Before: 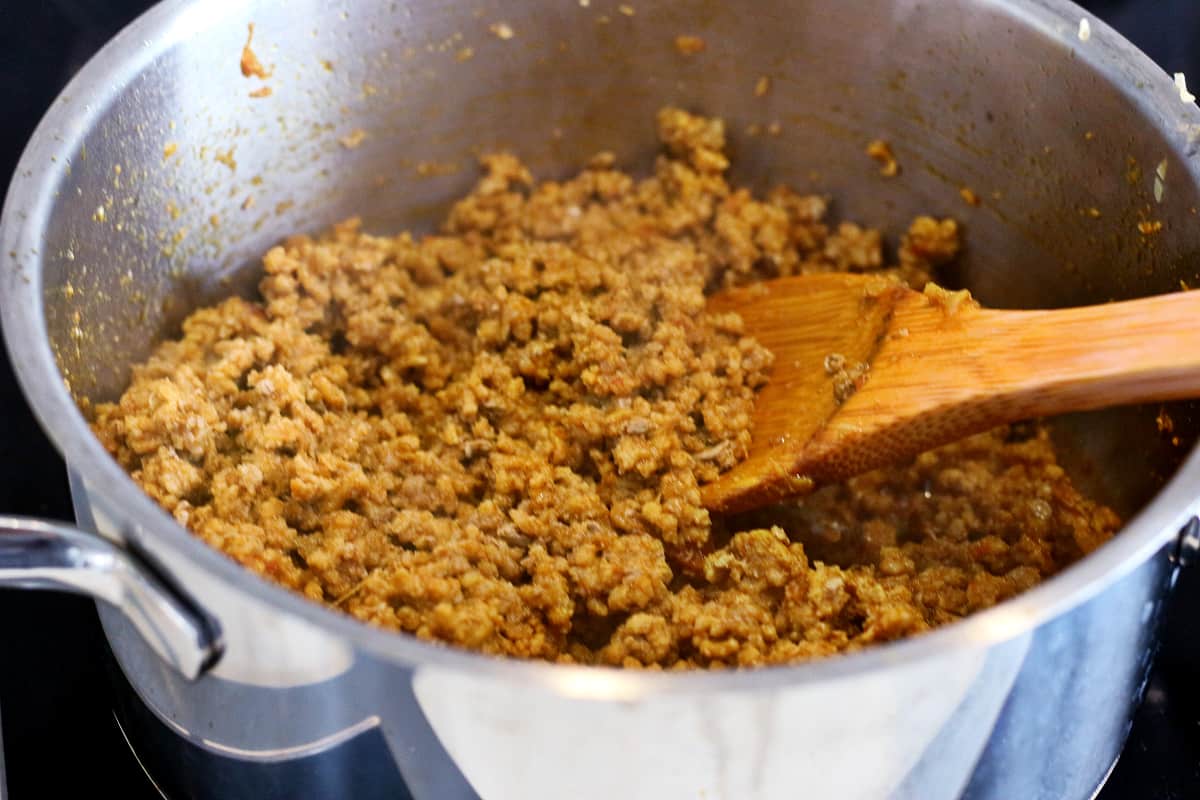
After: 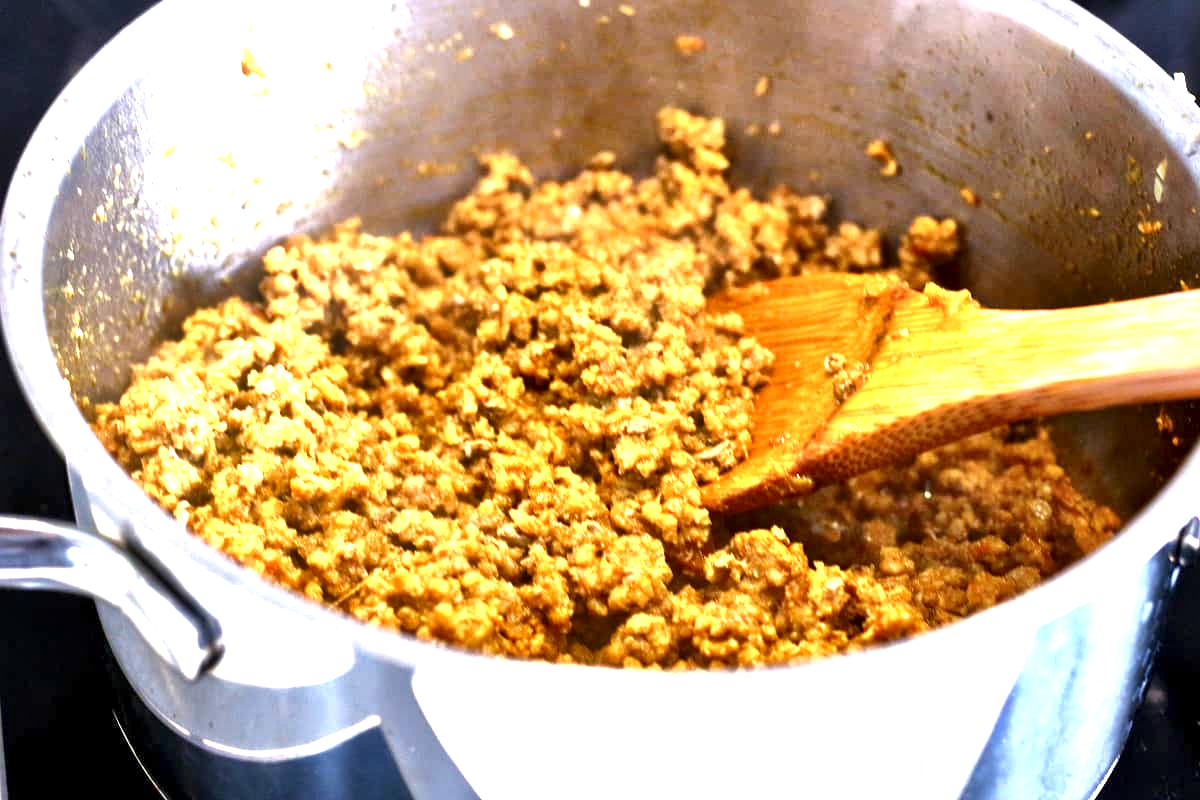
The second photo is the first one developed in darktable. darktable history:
exposure: black level correction 0, exposure 1.374 EV, compensate highlight preservation false
local contrast: mode bilateral grid, contrast 70, coarseness 76, detail 181%, midtone range 0.2
